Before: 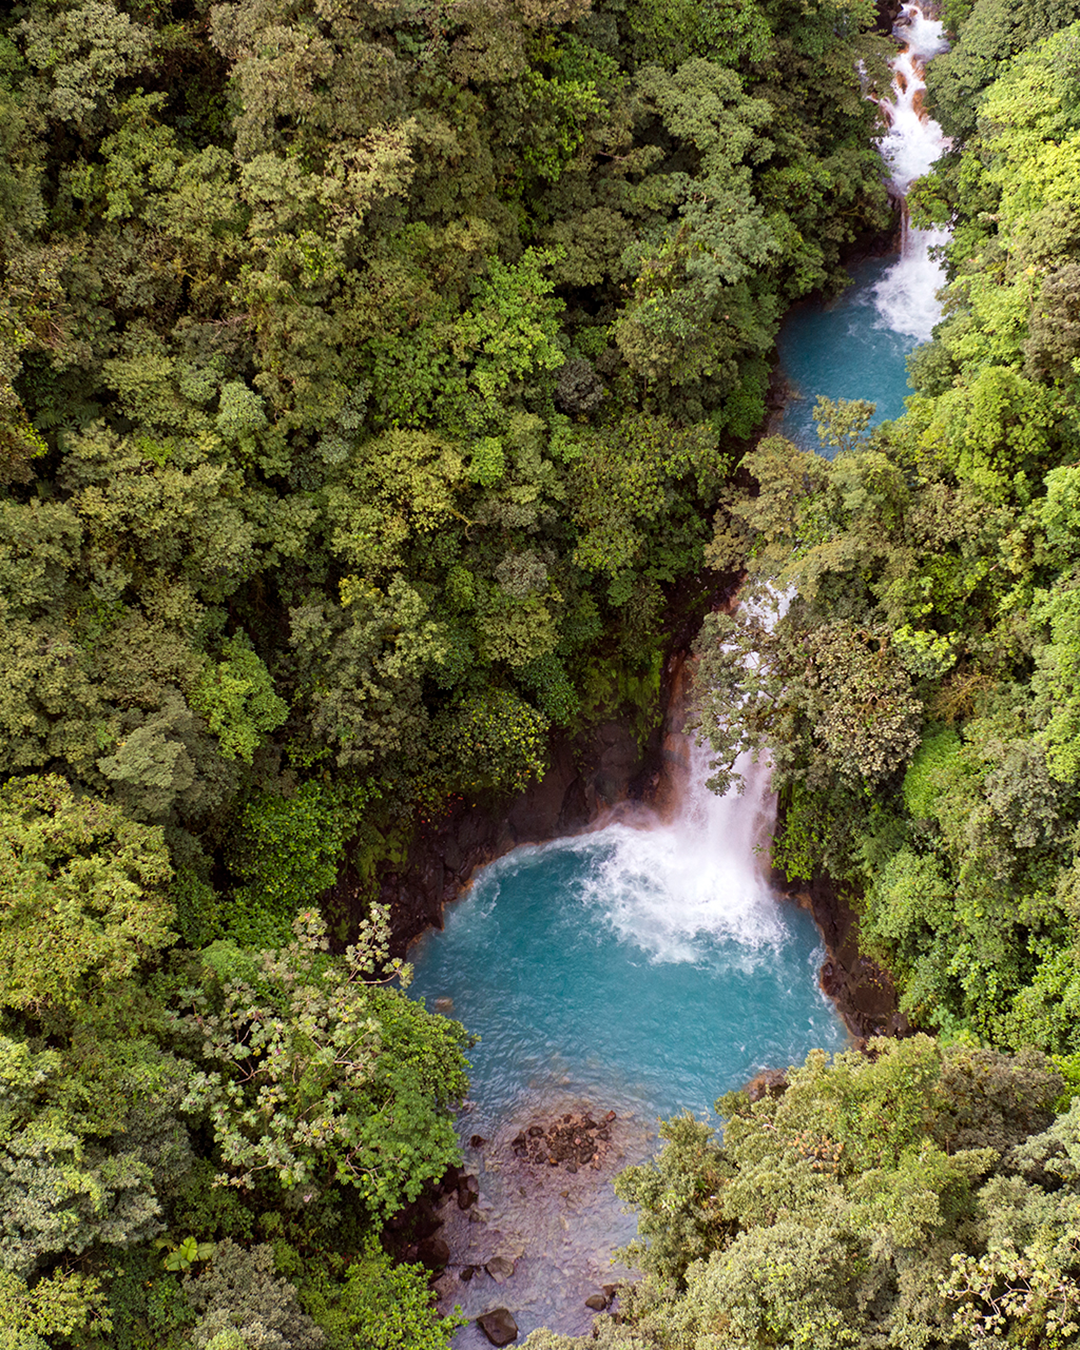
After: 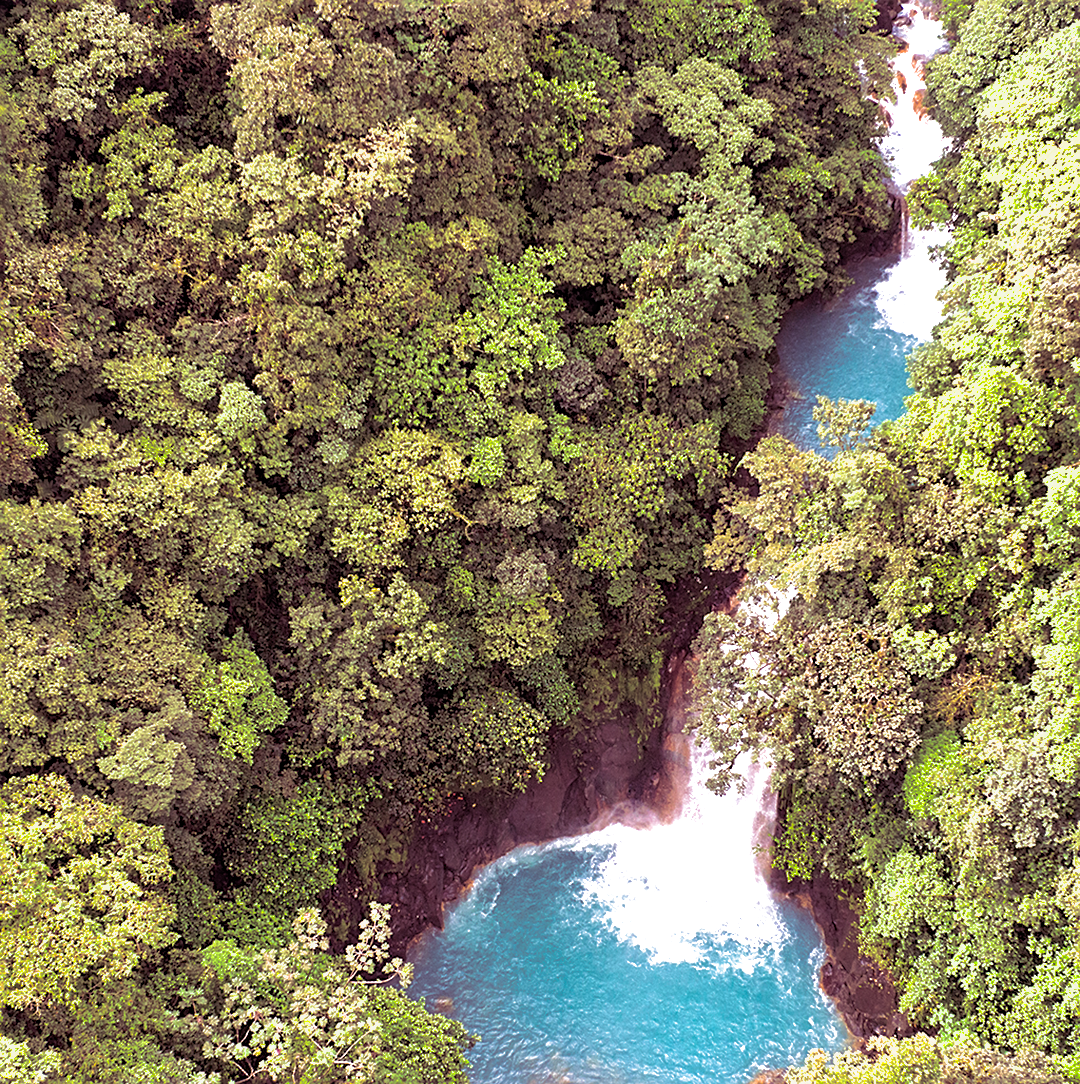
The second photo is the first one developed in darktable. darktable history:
shadows and highlights: on, module defaults
exposure: black level correction 0, exposure 1.125 EV, compensate exposure bias true, compensate highlight preservation false
sharpen: on, module defaults
split-toning: shadows › hue 316.8°, shadows › saturation 0.47, highlights › hue 201.6°, highlights › saturation 0, balance -41.97, compress 28.01%
crop: bottom 19.644%
